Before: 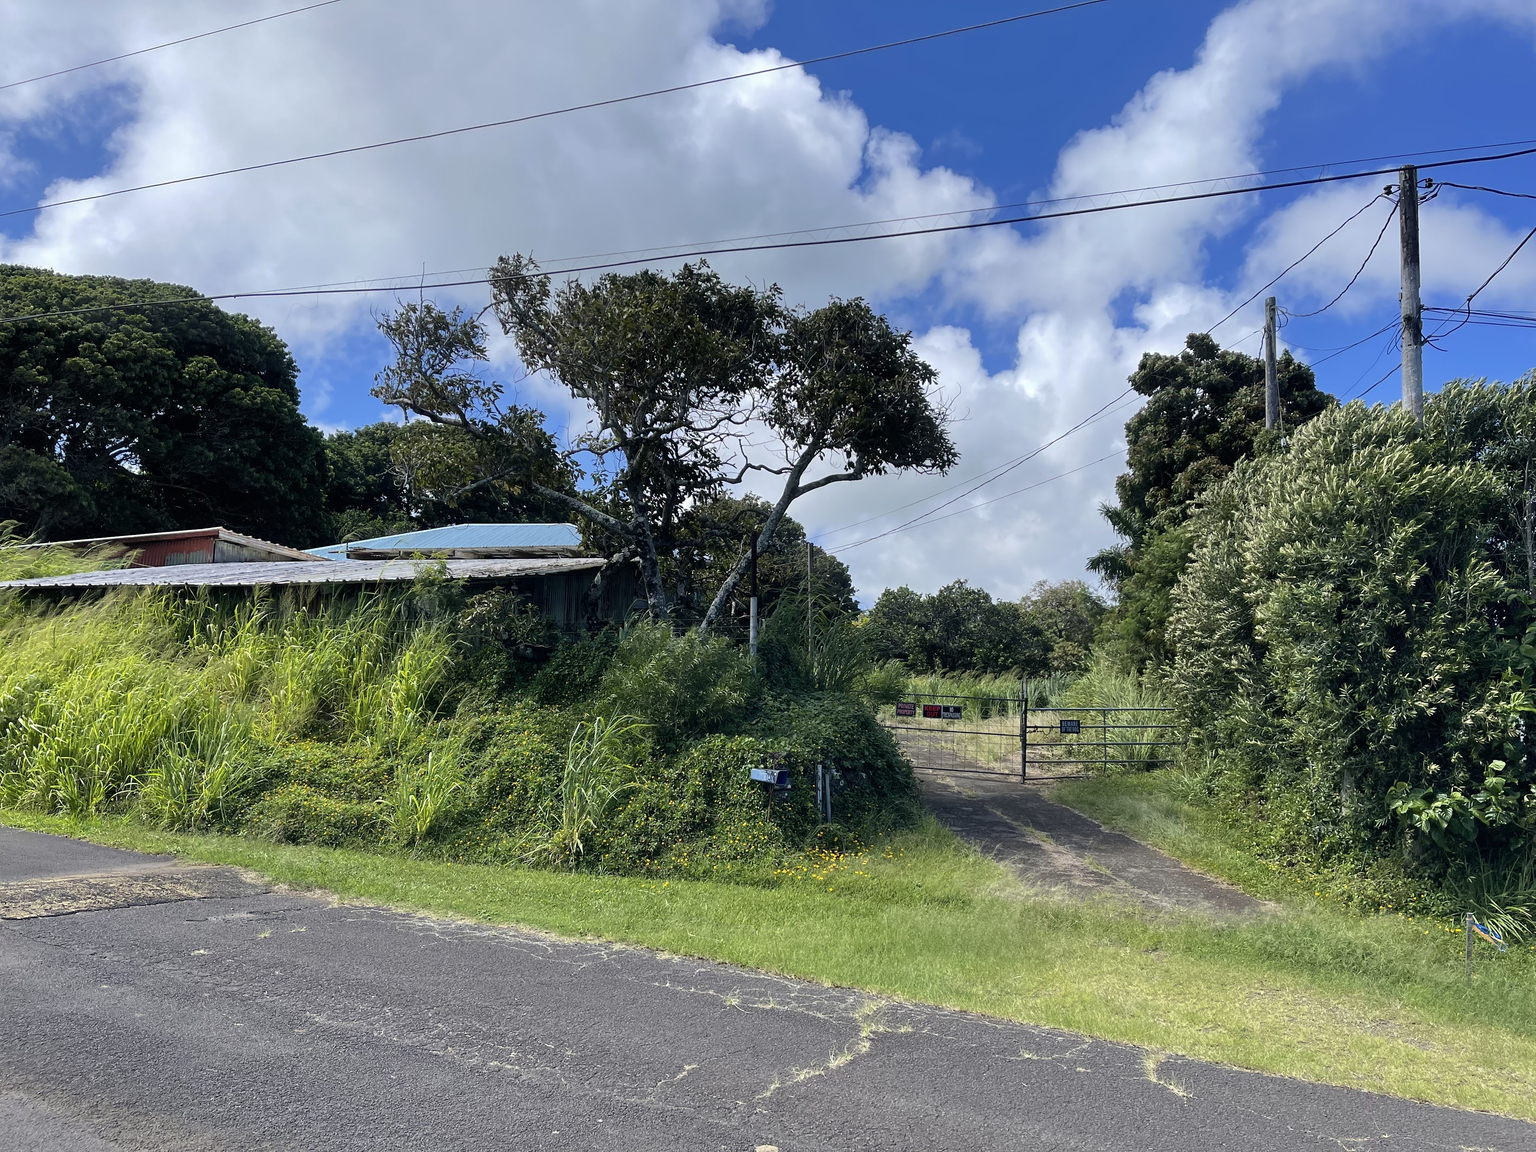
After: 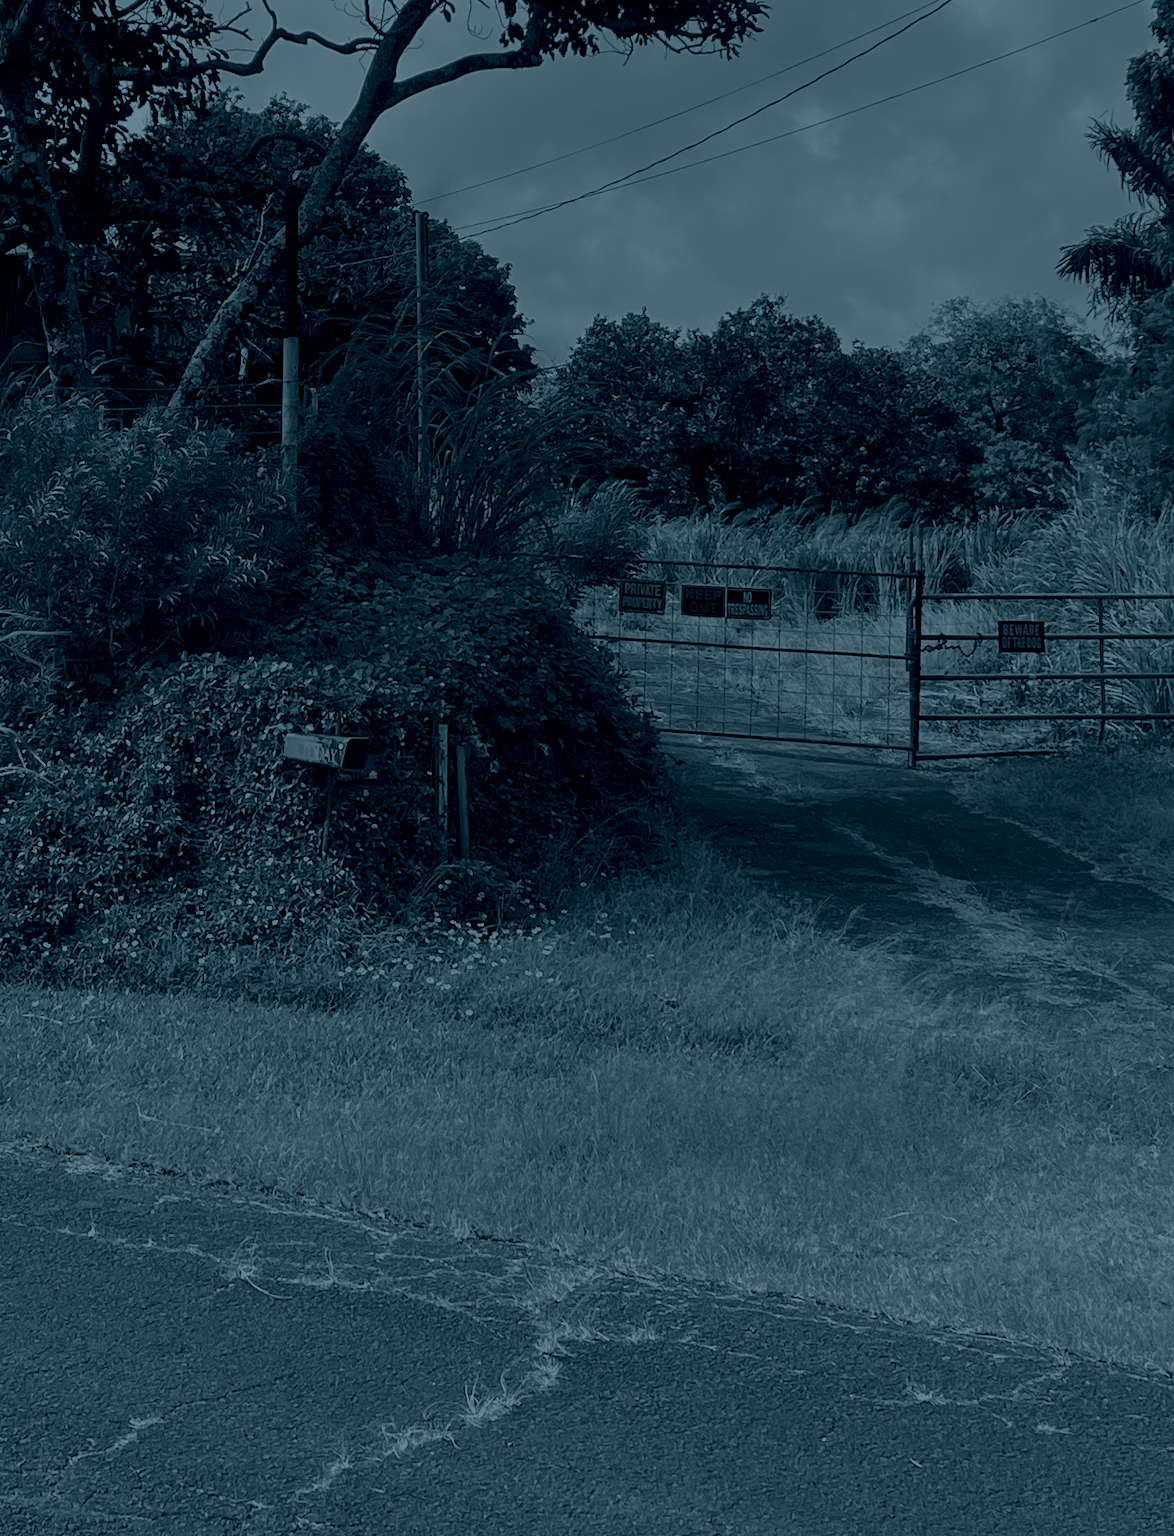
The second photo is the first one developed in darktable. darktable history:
crop: left 40.878%, top 39.176%, right 25.993%, bottom 3.081%
white balance: red 0.925, blue 1.046
colorize: hue 194.4°, saturation 29%, source mix 61.75%, lightness 3.98%, version 1
